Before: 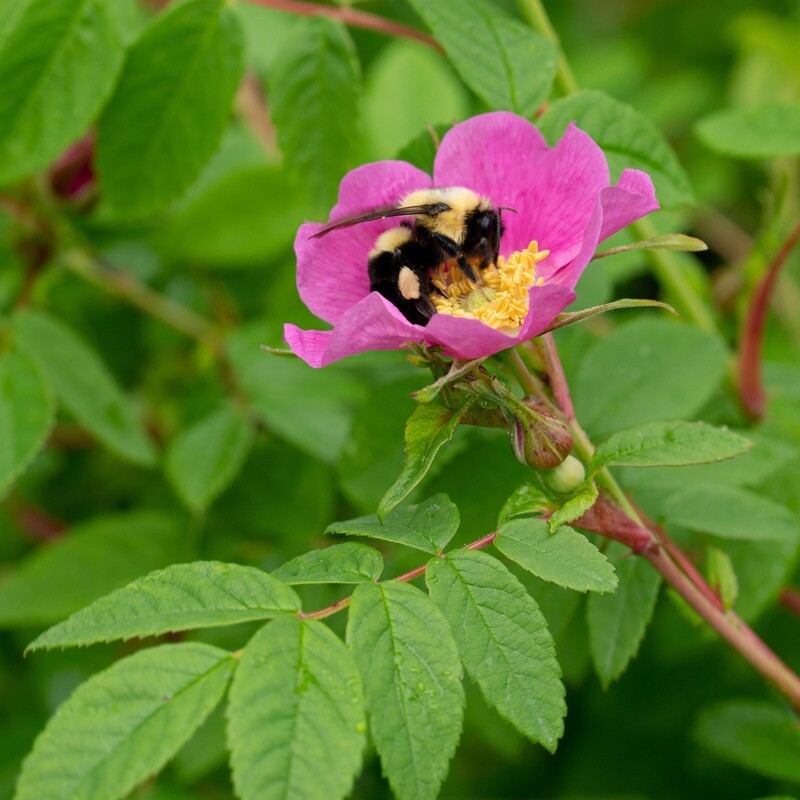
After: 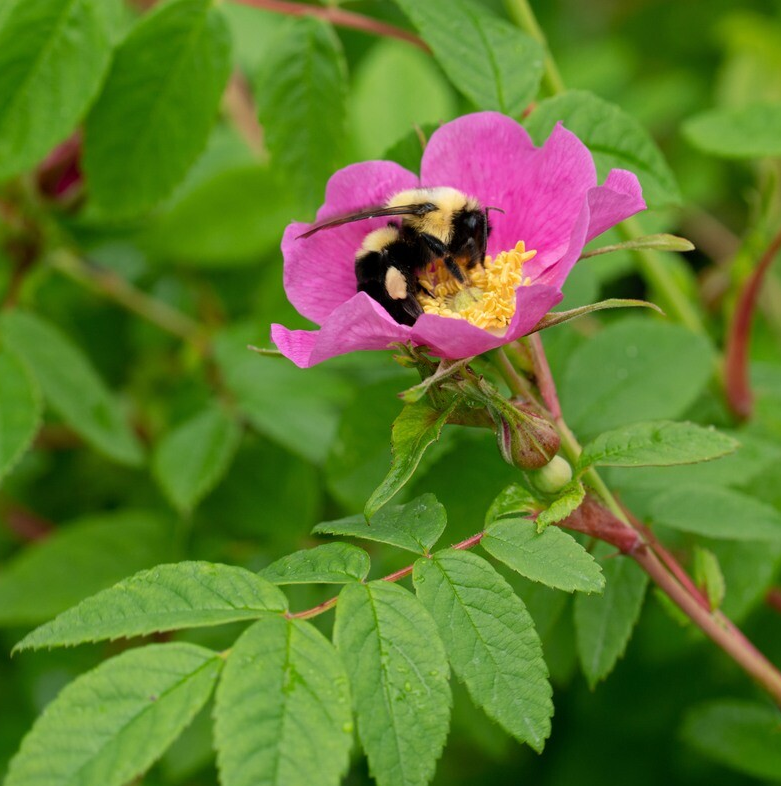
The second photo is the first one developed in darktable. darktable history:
crop and rotate: left 1.728%, right 0.543%, bottom 1.639%
